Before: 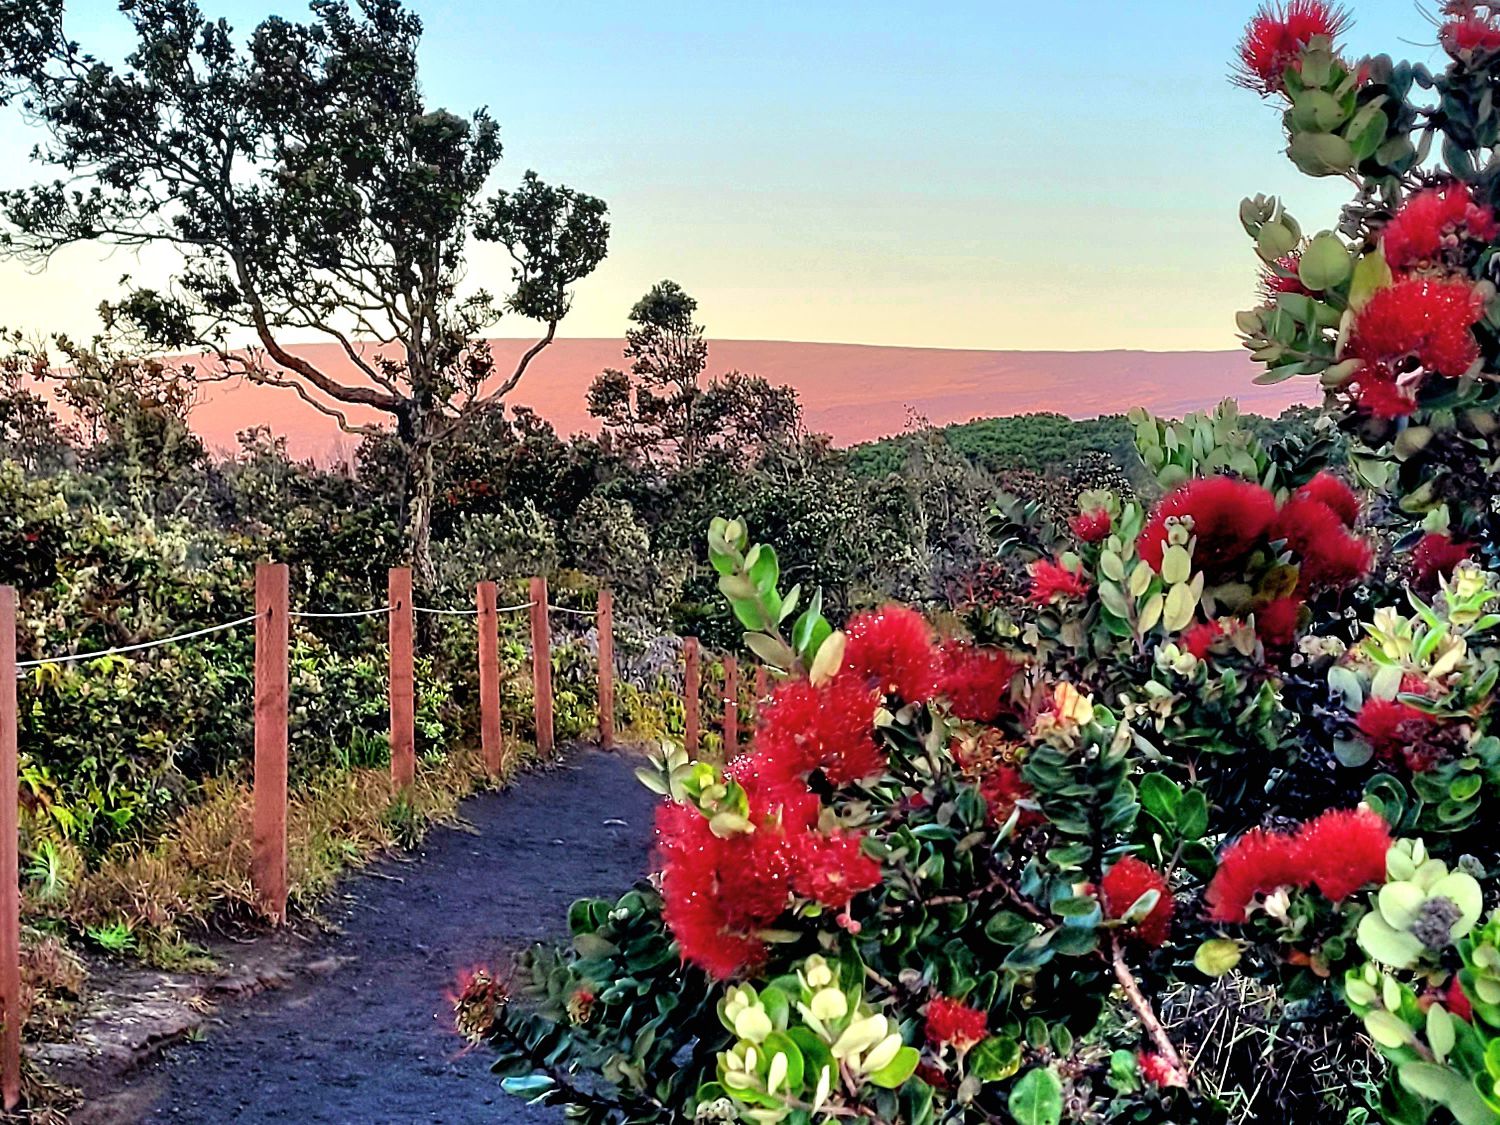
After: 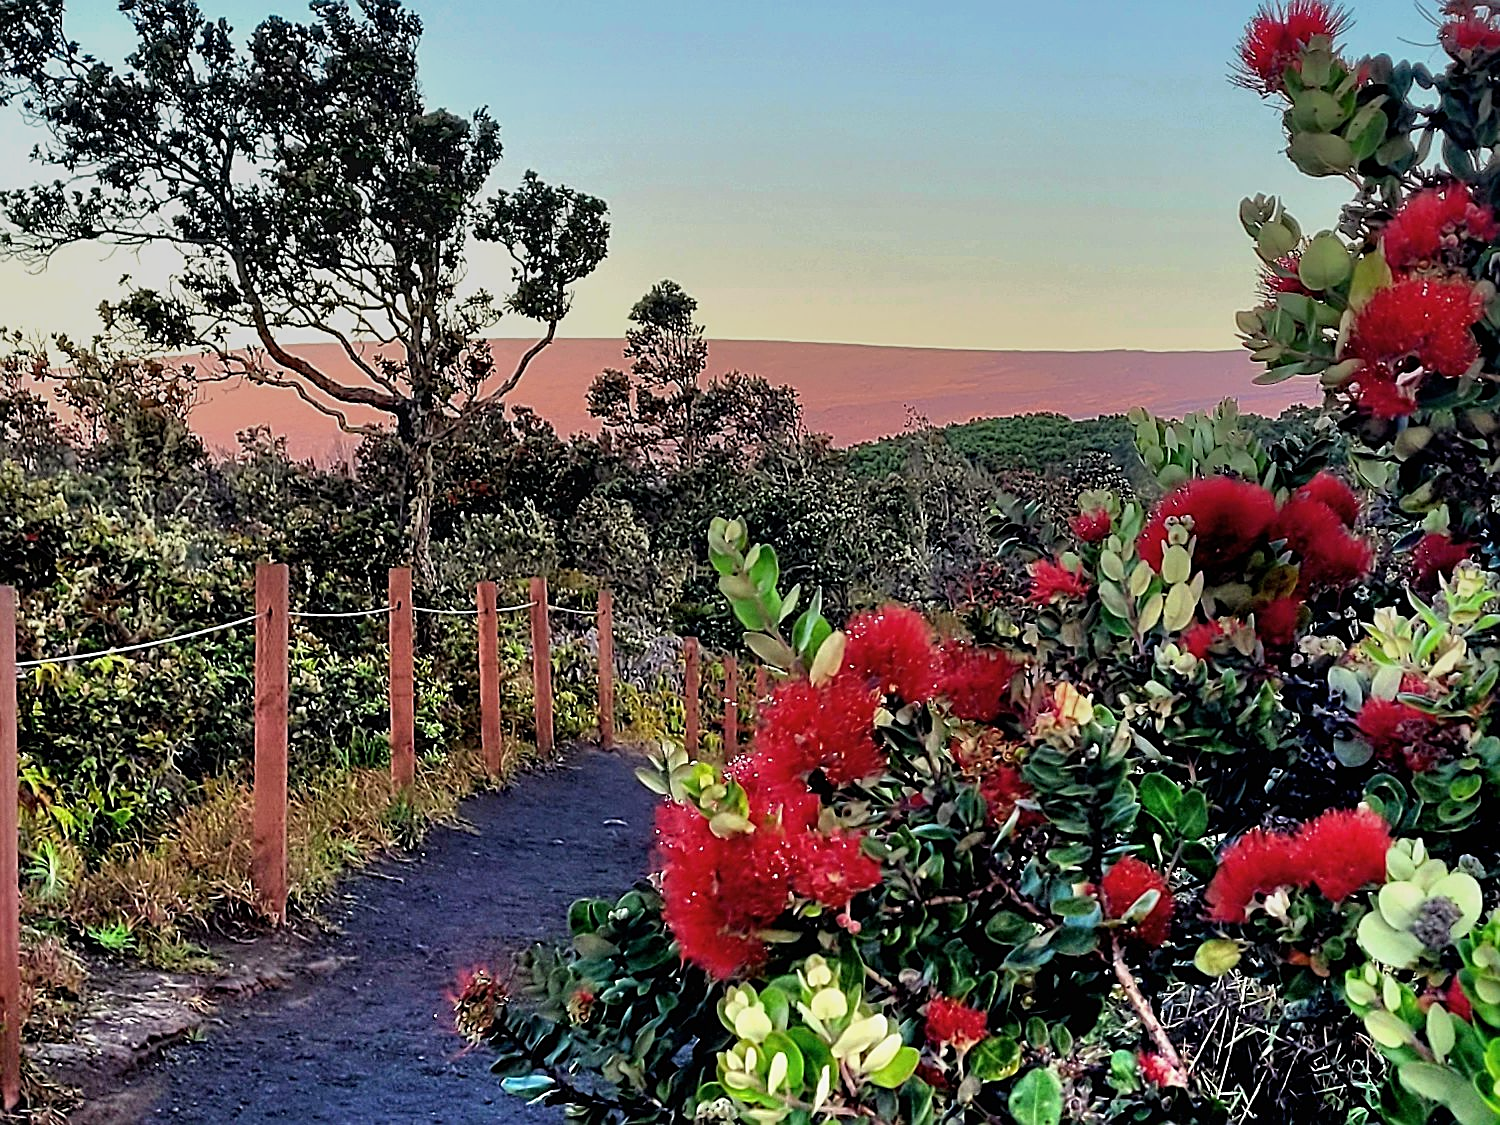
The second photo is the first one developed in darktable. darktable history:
sharpen: on, module defaults
graduated density: rotation 5.63°, offset 76.9
